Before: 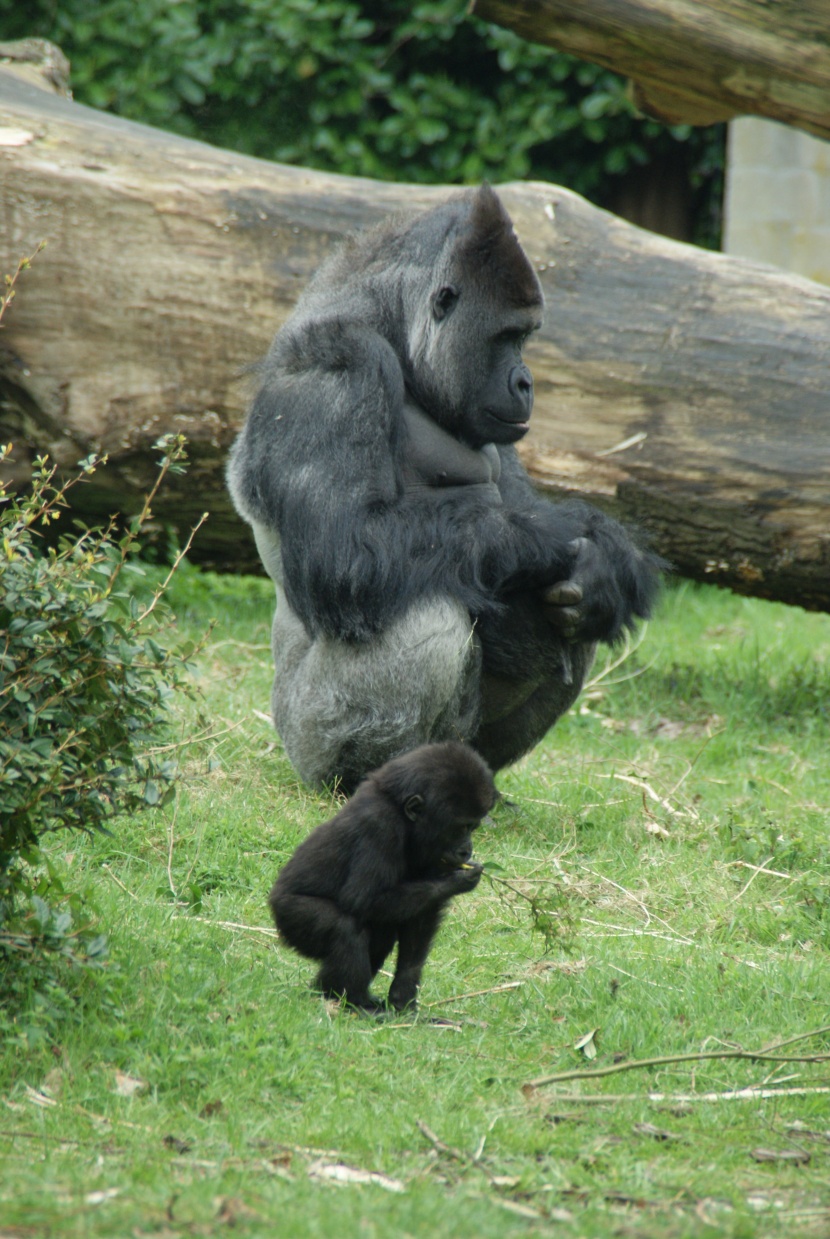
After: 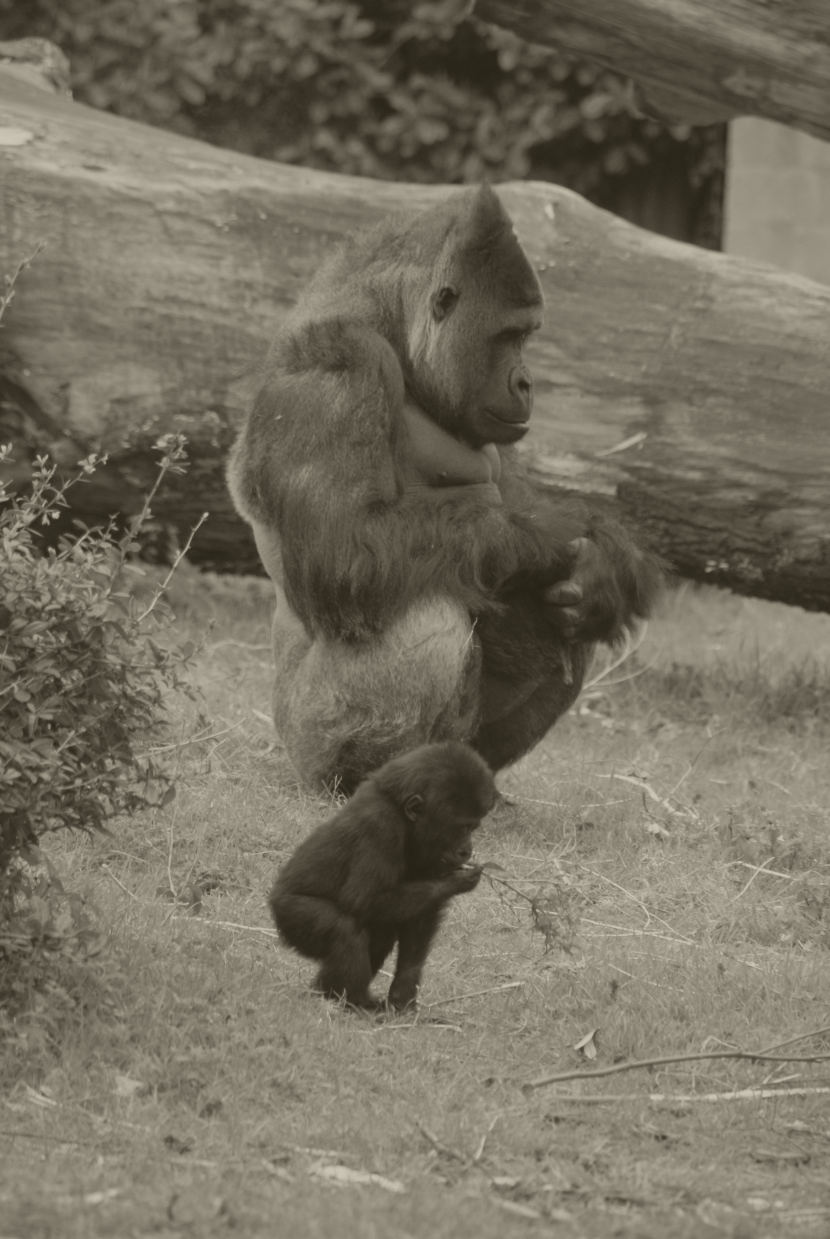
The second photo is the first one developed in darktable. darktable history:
exposure: exposure 0.574 EV, compensate highlight preservation false
color balance: mode lift, gamma, gain (sRGB)
colorize: hue 41.44°, saturation 22%, source mix 60%, lightness 10.61%
